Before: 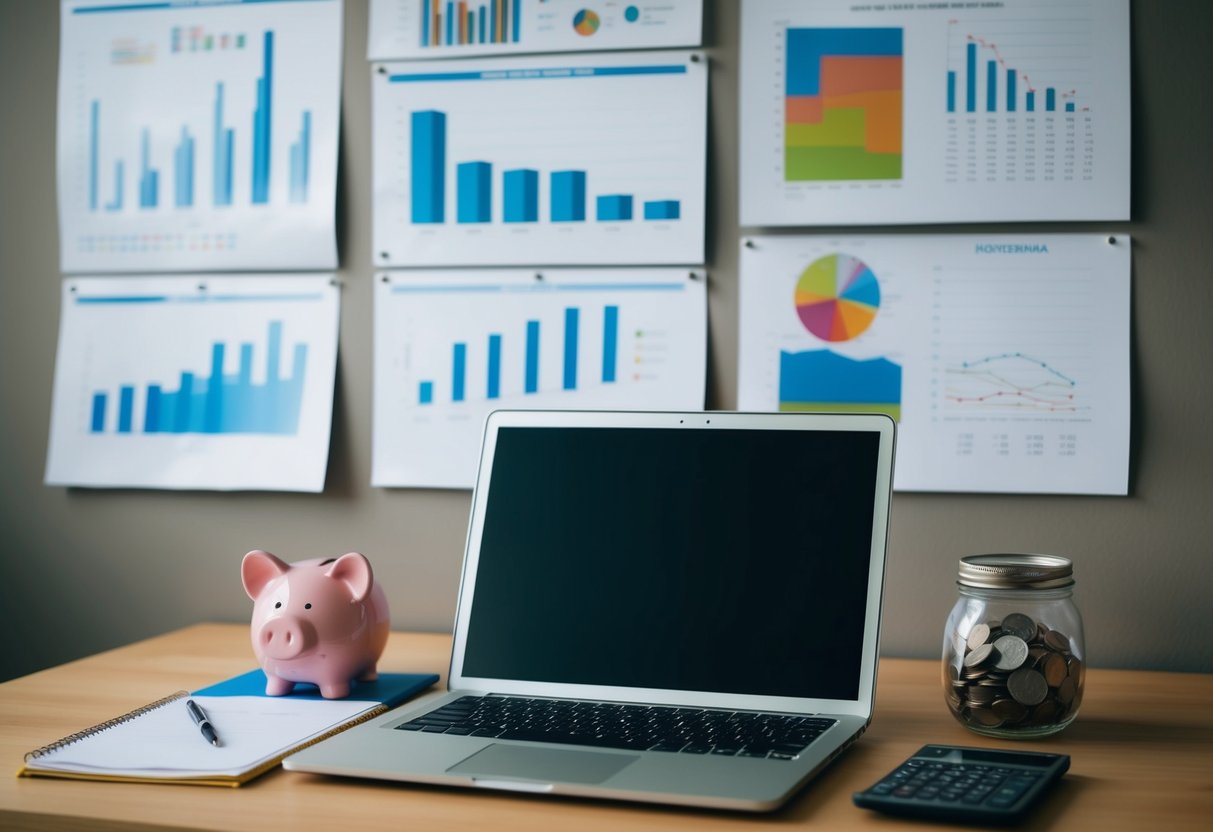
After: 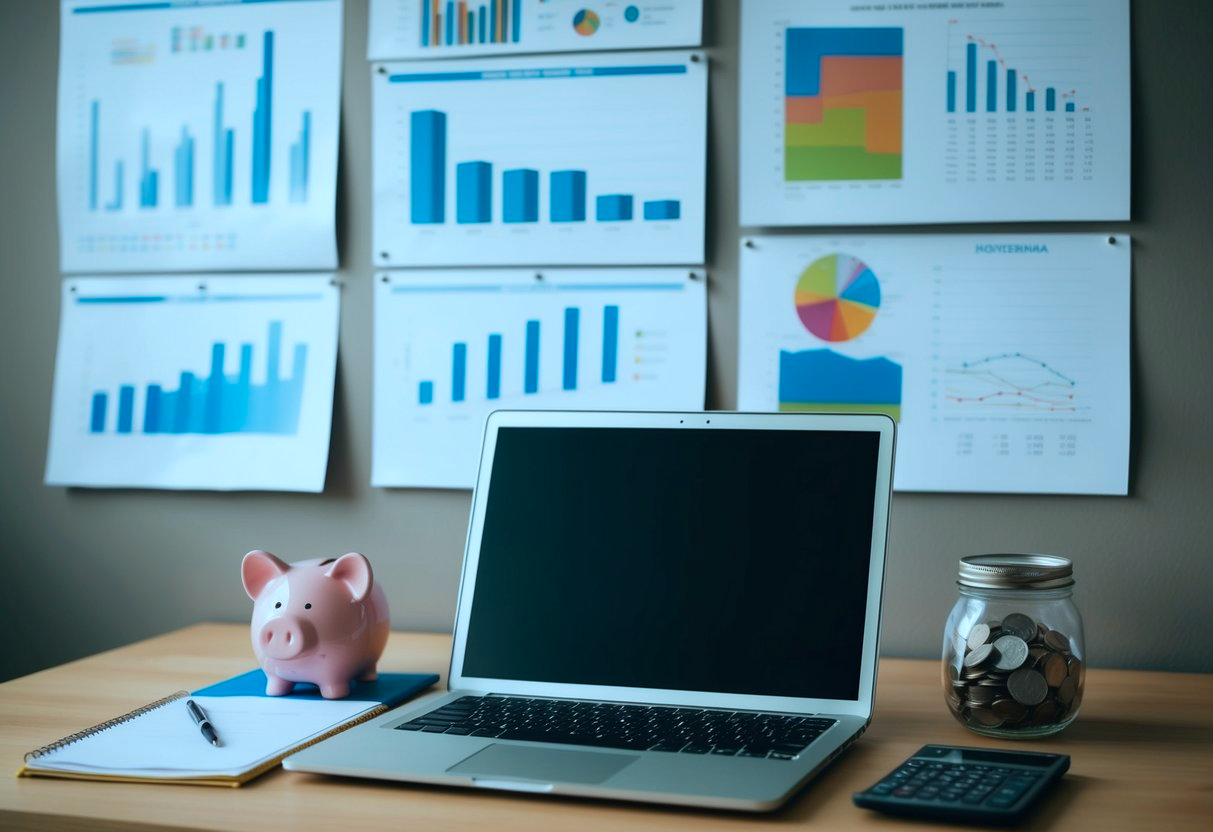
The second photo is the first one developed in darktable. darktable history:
color correction: highlights a* -11.71, highlights b* -15.58
